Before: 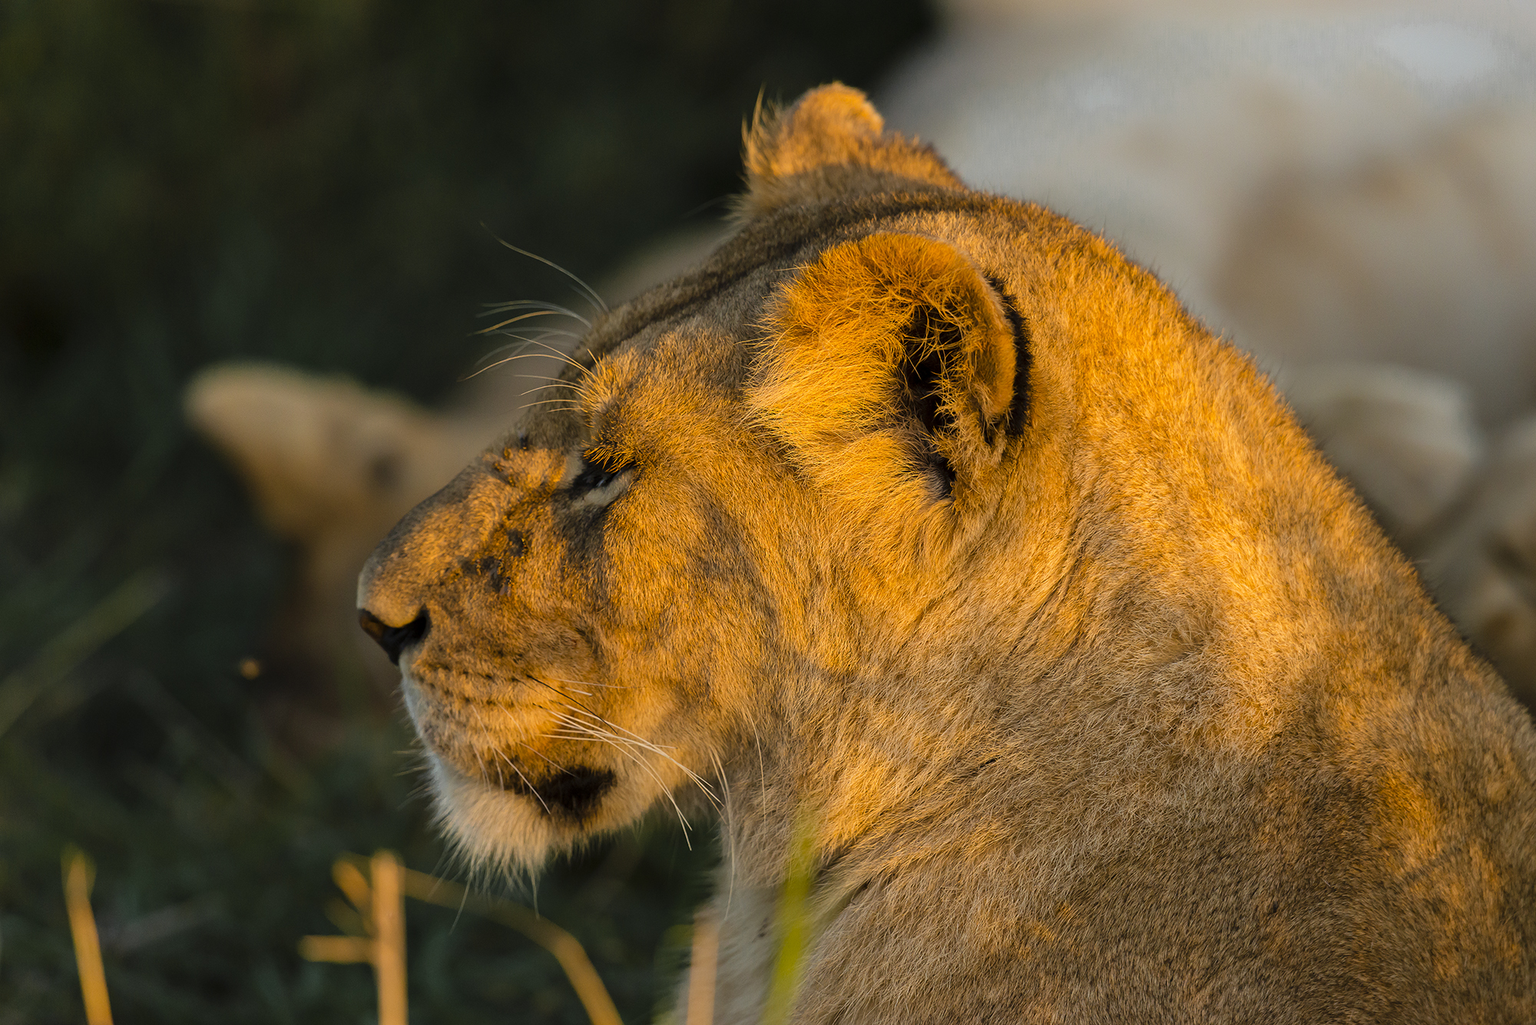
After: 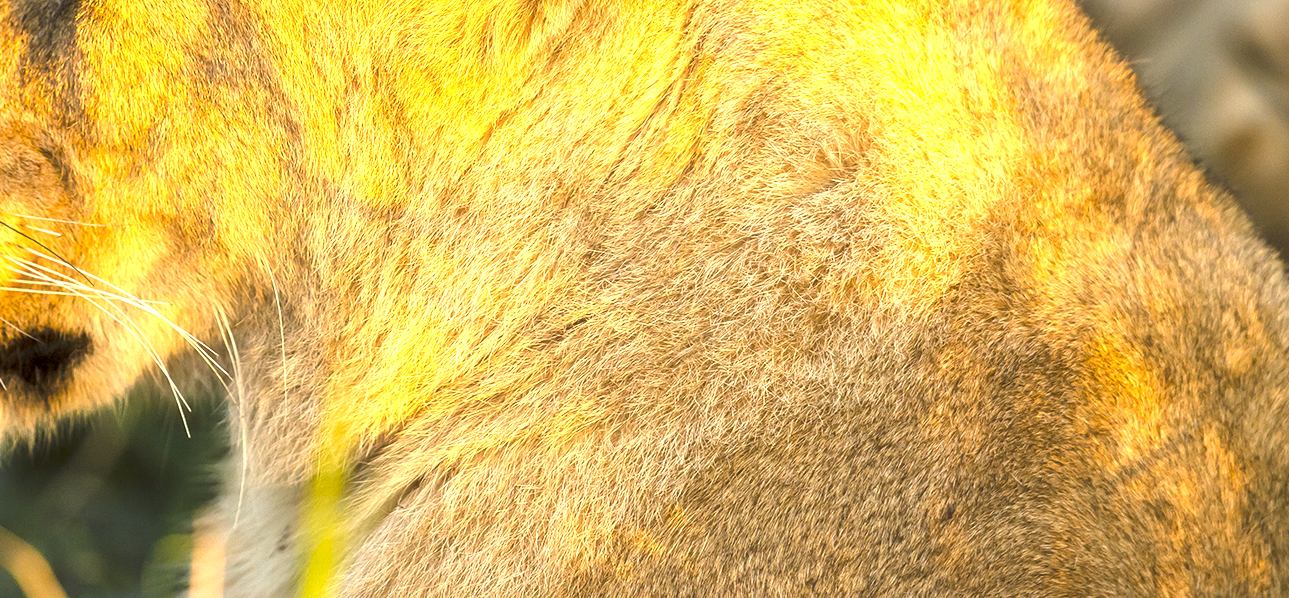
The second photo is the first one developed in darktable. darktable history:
exposure: black level correction 0.001, exposure 1.84 EV, compensate highlight preservation false
crop and rotate: left 35.509%, top 50.238%, bottom 4.934%
haze removal: strength -0.05
